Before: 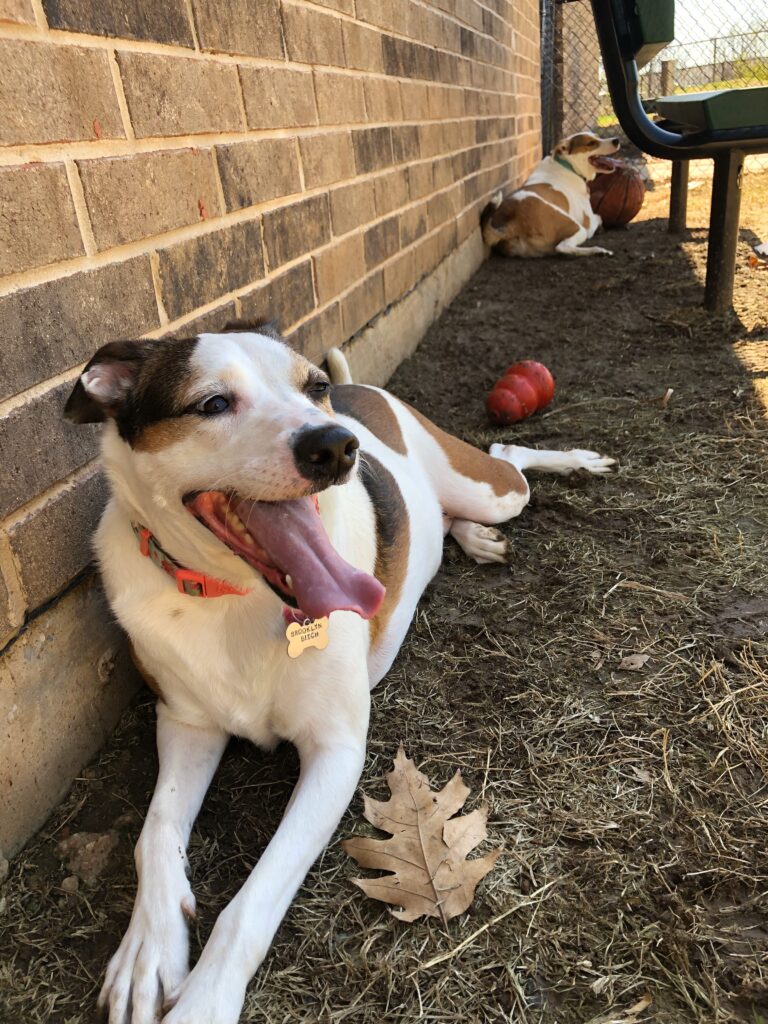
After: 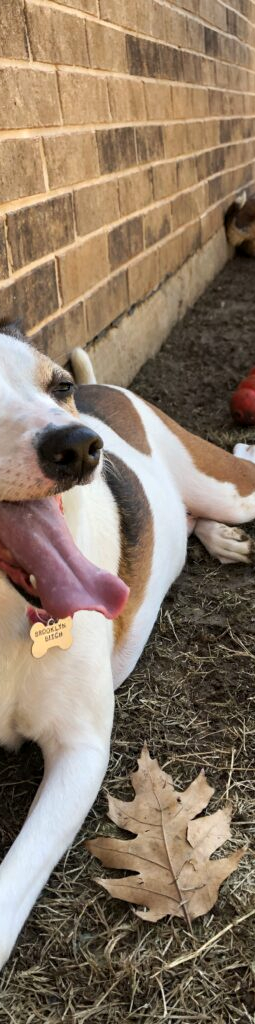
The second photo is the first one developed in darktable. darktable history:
crop: left 33.36%, right 33.36%
tone curve: curves: ch0 [(0, 0) (0.003, 0.003) (0.011, 0.011) (0.025, 0.025) (0.044, 0.044) (0.069, 0.068) (0.1, 0.098) (0.136, 0.134) (0.177, 0.175) (0.224, 0.221) (0.277, 0.273) (0.335, 0.331) (0.399, 0.394) (0.468, 0.462) (0.543, 0.543) (0.623, 0.623) (0.709, 0.709) (0.801, 0.801) (0.898, 0.898) (1, 1)], preserve colors none
local contrast: highlights 100%, shadows 100%, detail 120%, midtone range 0.2
